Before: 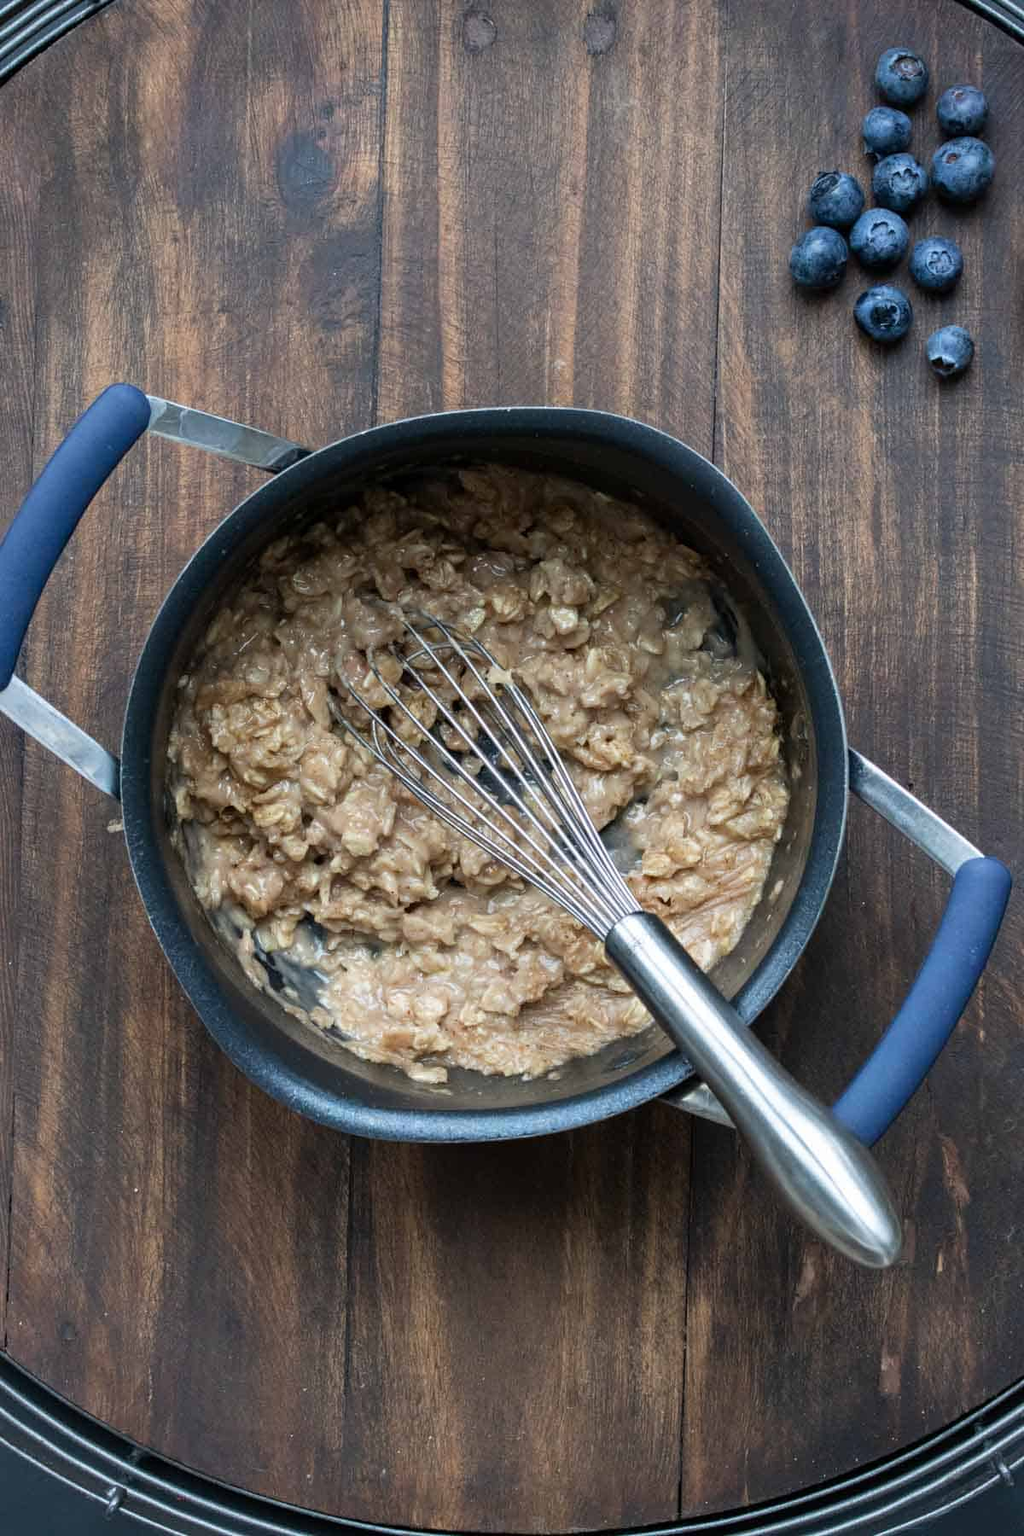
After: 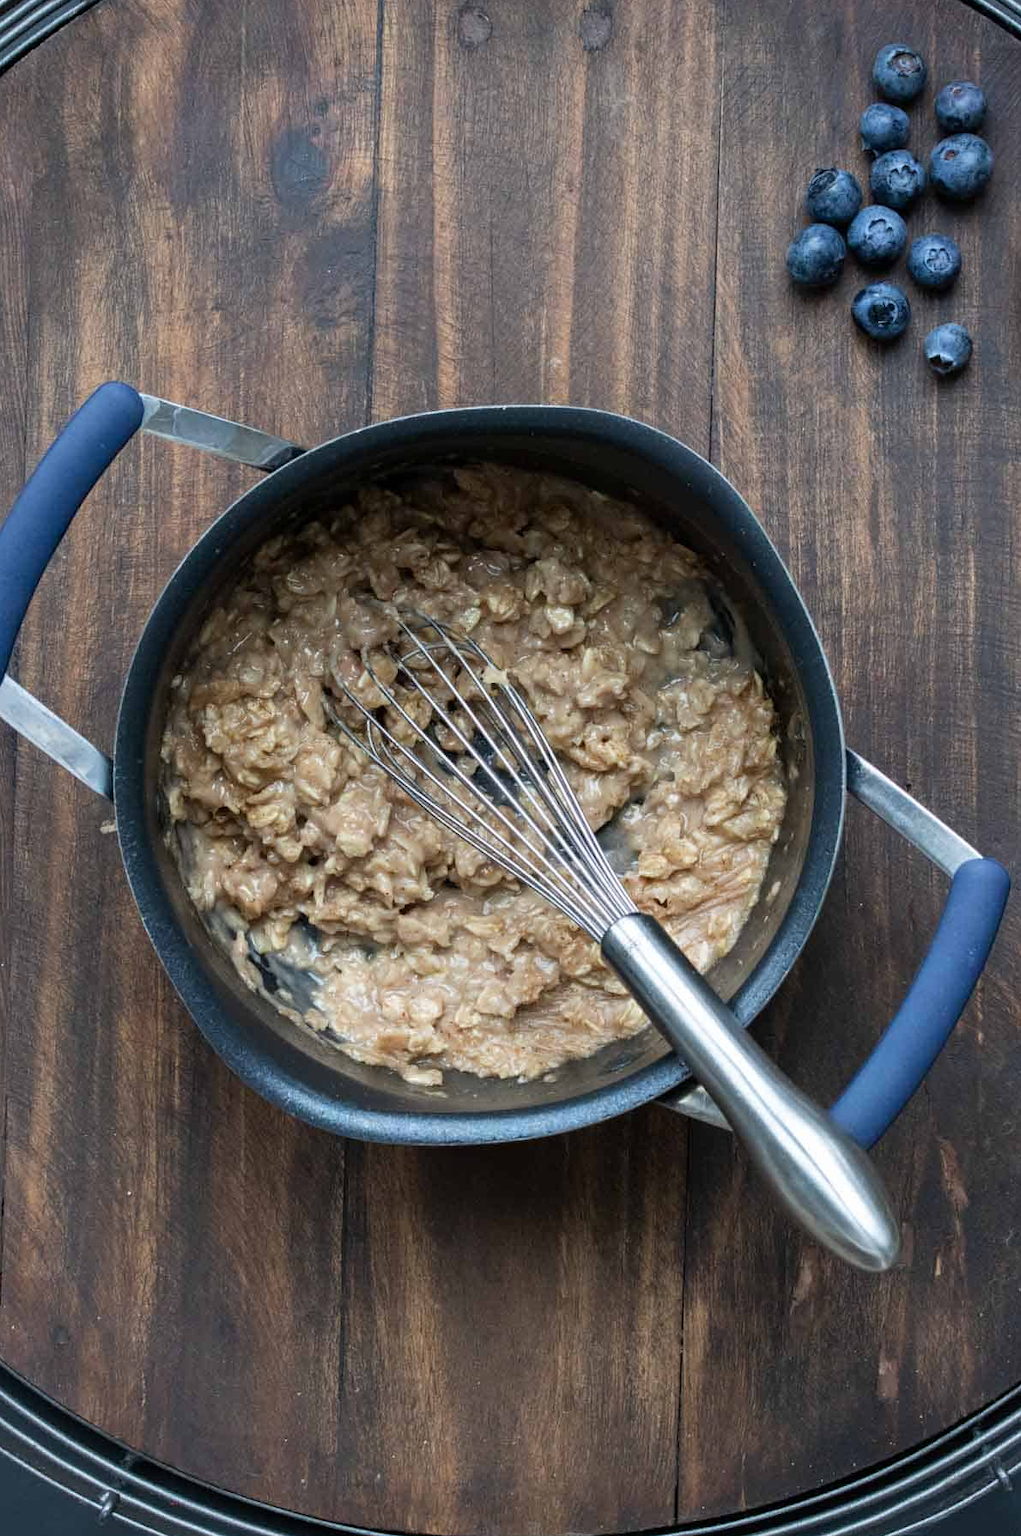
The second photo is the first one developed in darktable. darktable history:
crop and rotate: left 0.793%, top 0.312%, bottom 0.266%
